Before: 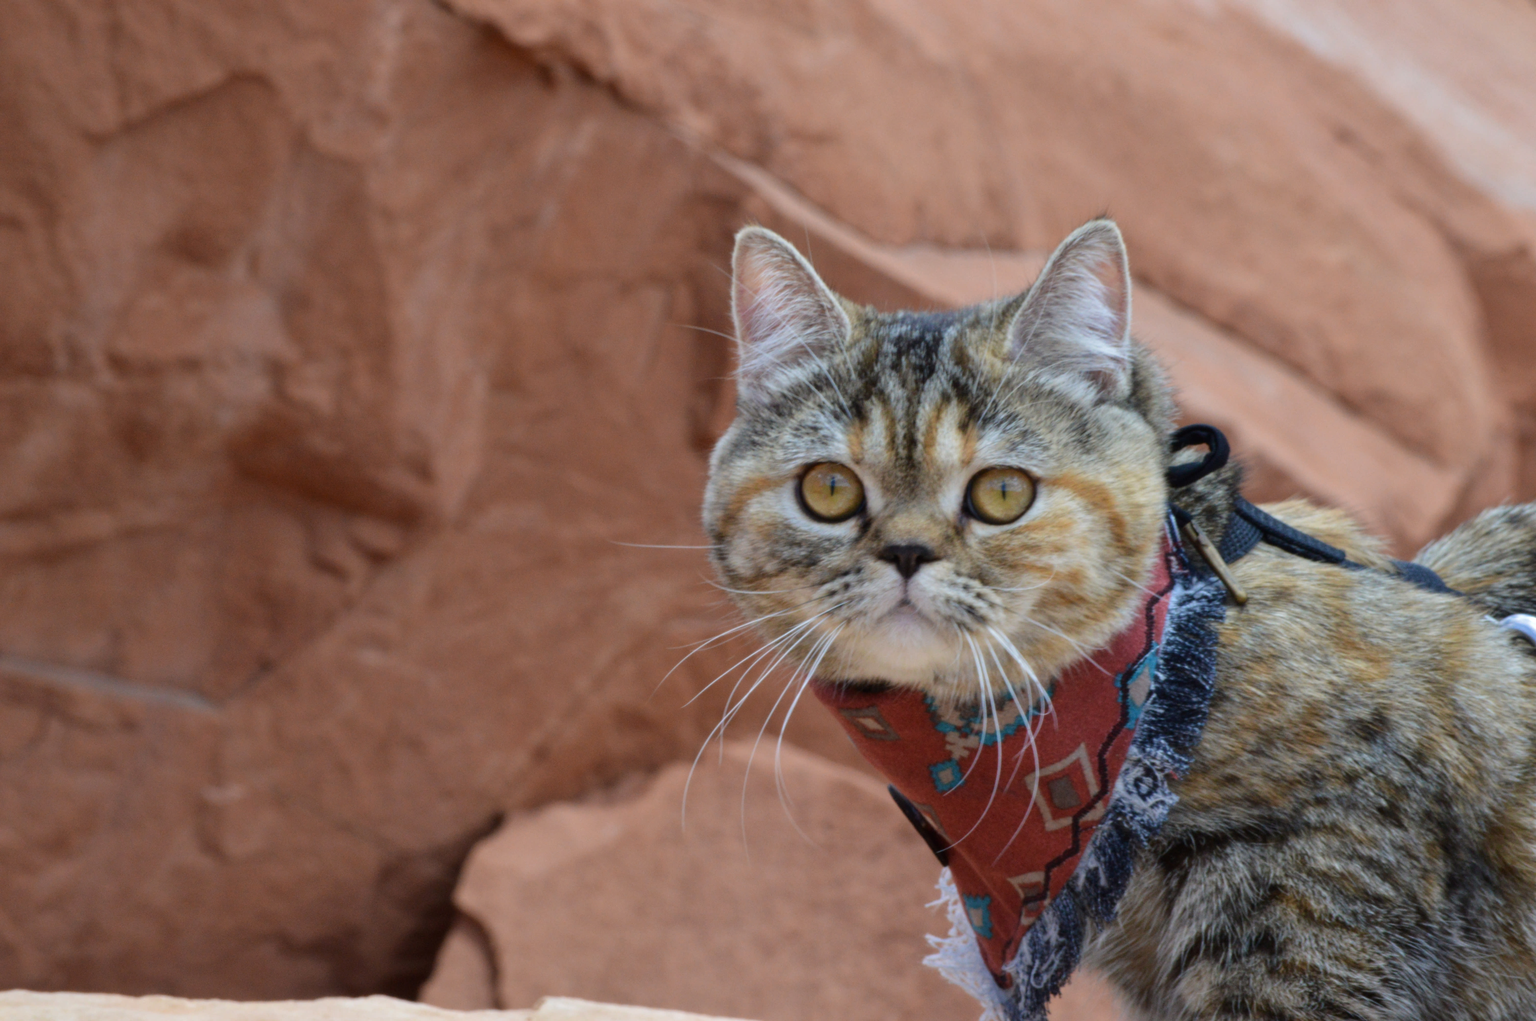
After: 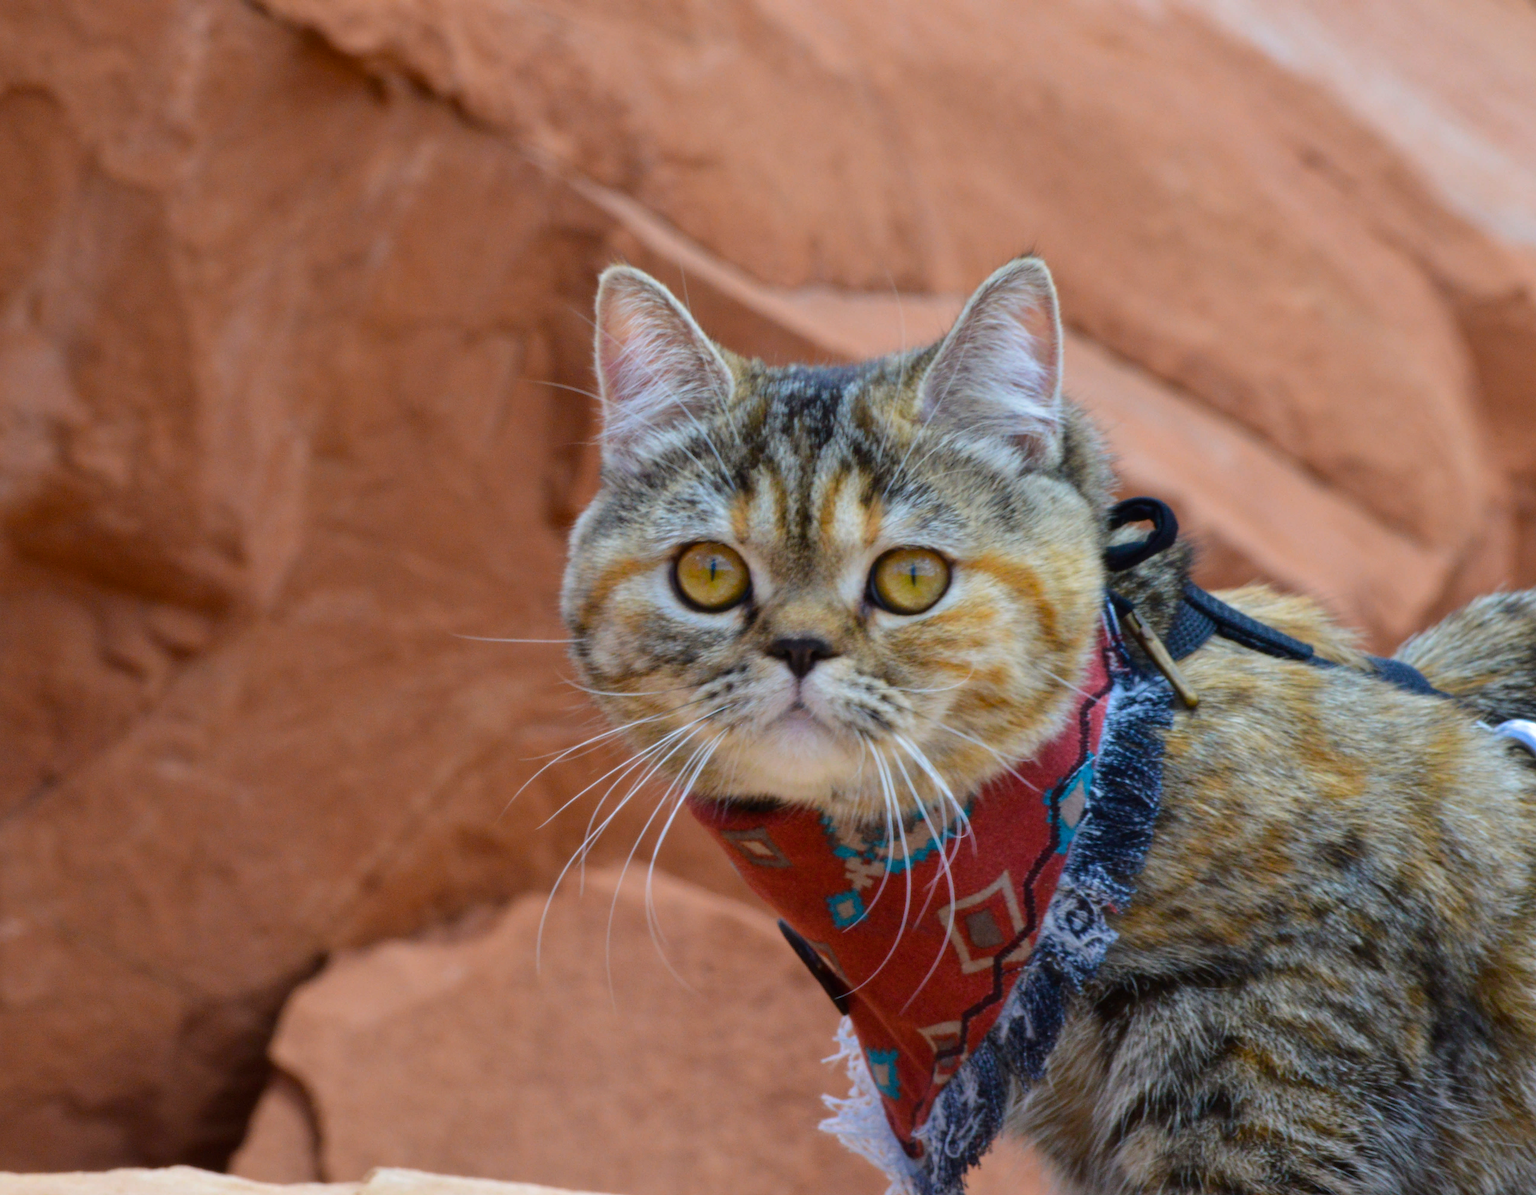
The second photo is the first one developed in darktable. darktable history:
crop and rotate: left 14.584%
color balance rgb: perceptual saturation grading › global saturation 30%, global vibrance 20%
sharpen: on, module defaults
